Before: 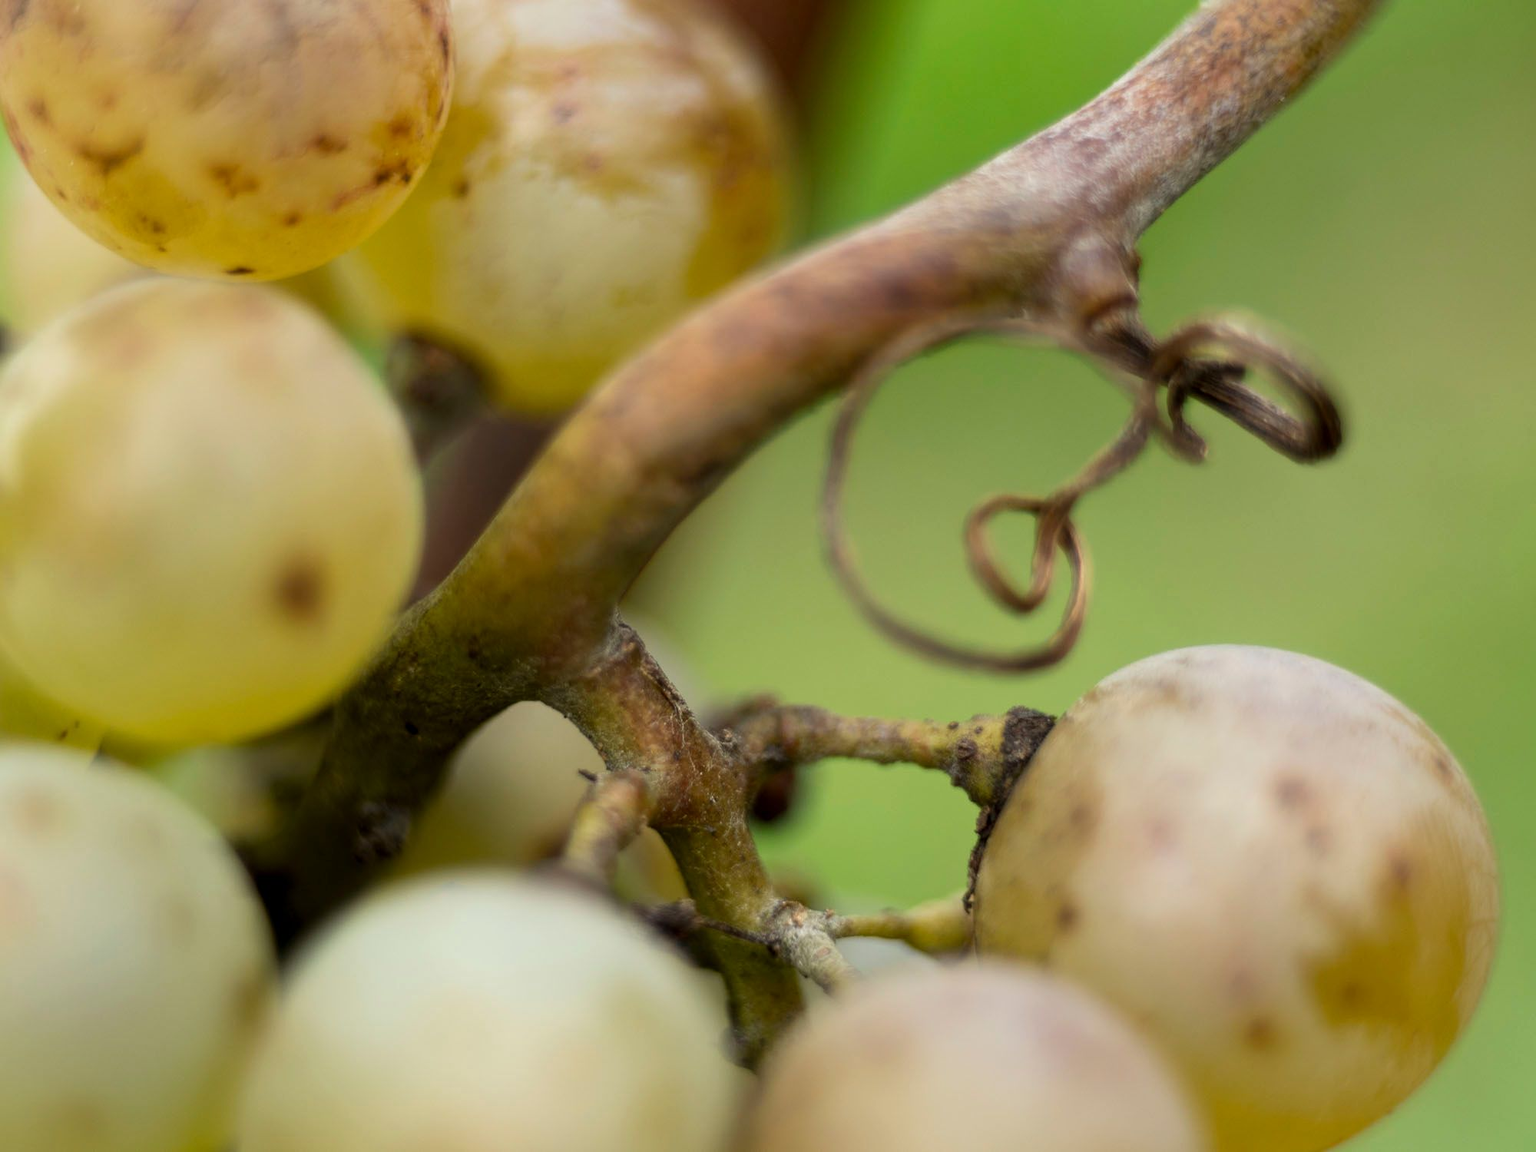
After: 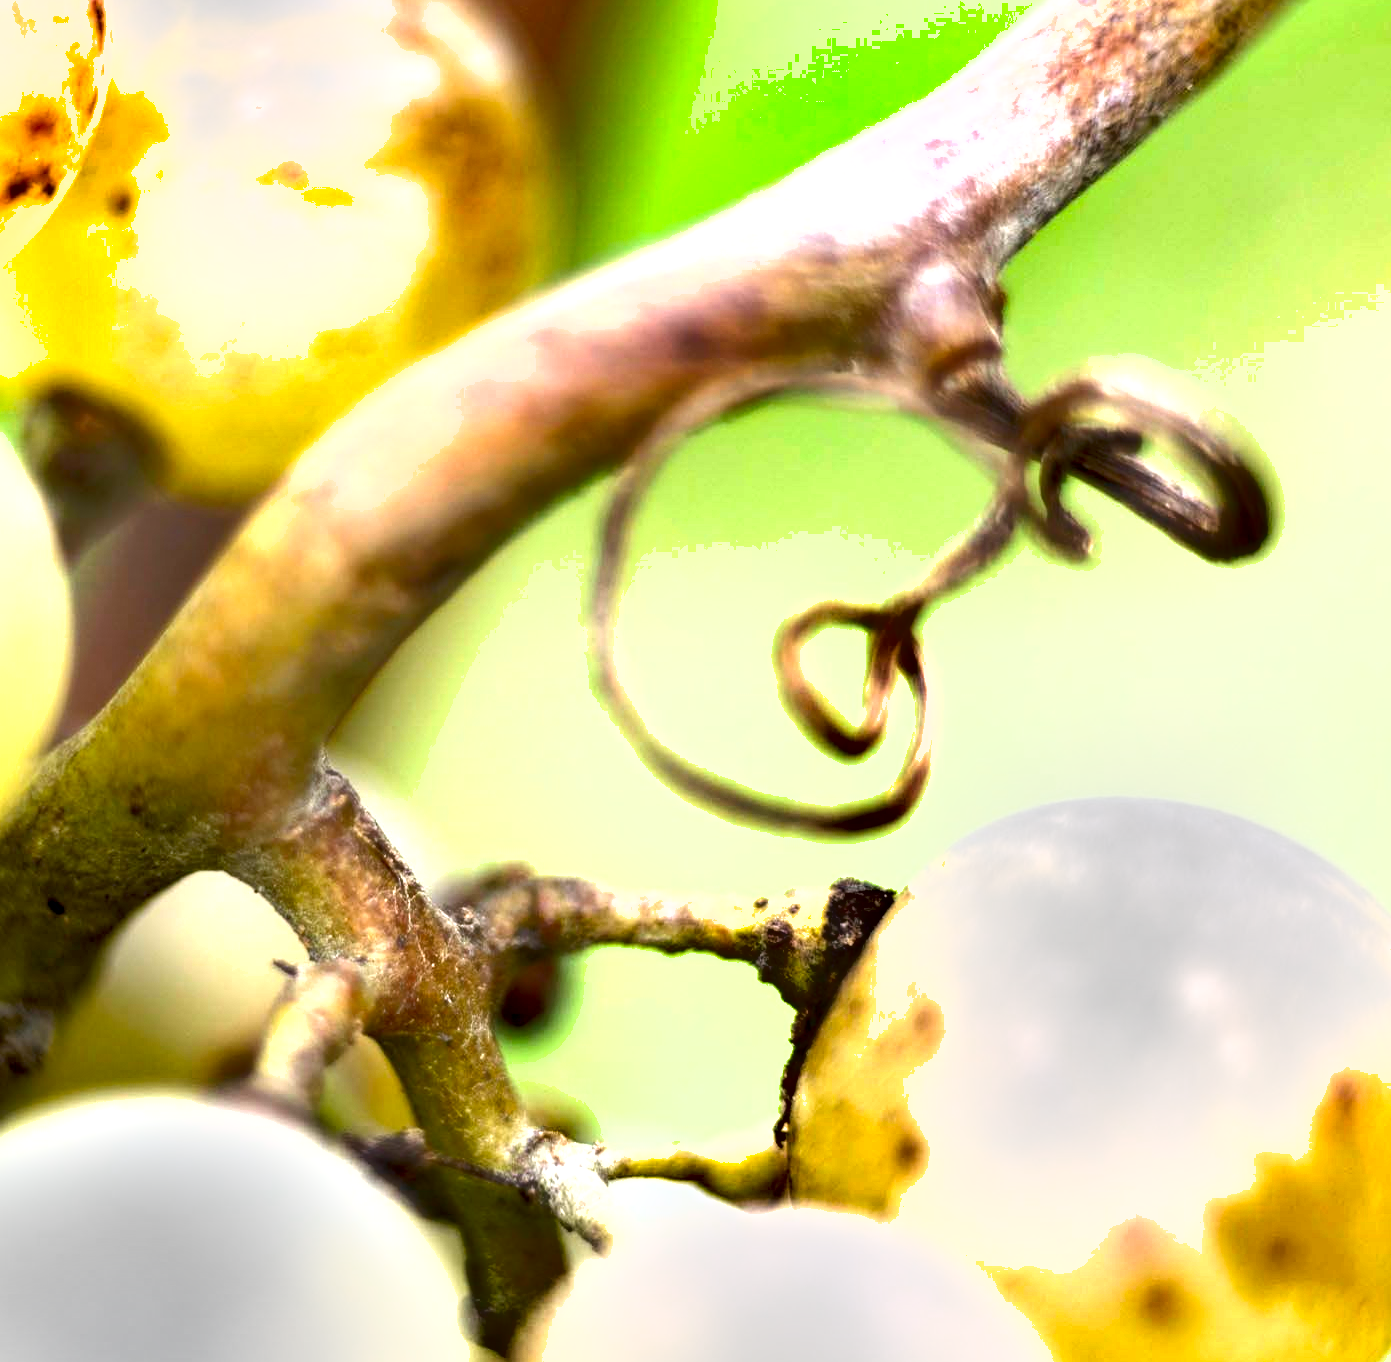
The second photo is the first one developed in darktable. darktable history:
exposure: black level correction 0.001, exposure 1.84 EV, compensate highlight preservation false
shadows and highlights: soften with gaussian
crop and rotate: left 24.034%, top 2.838%, right 6.406%, bottom 6.299%
white balance: red 1.004, blue 1.096
